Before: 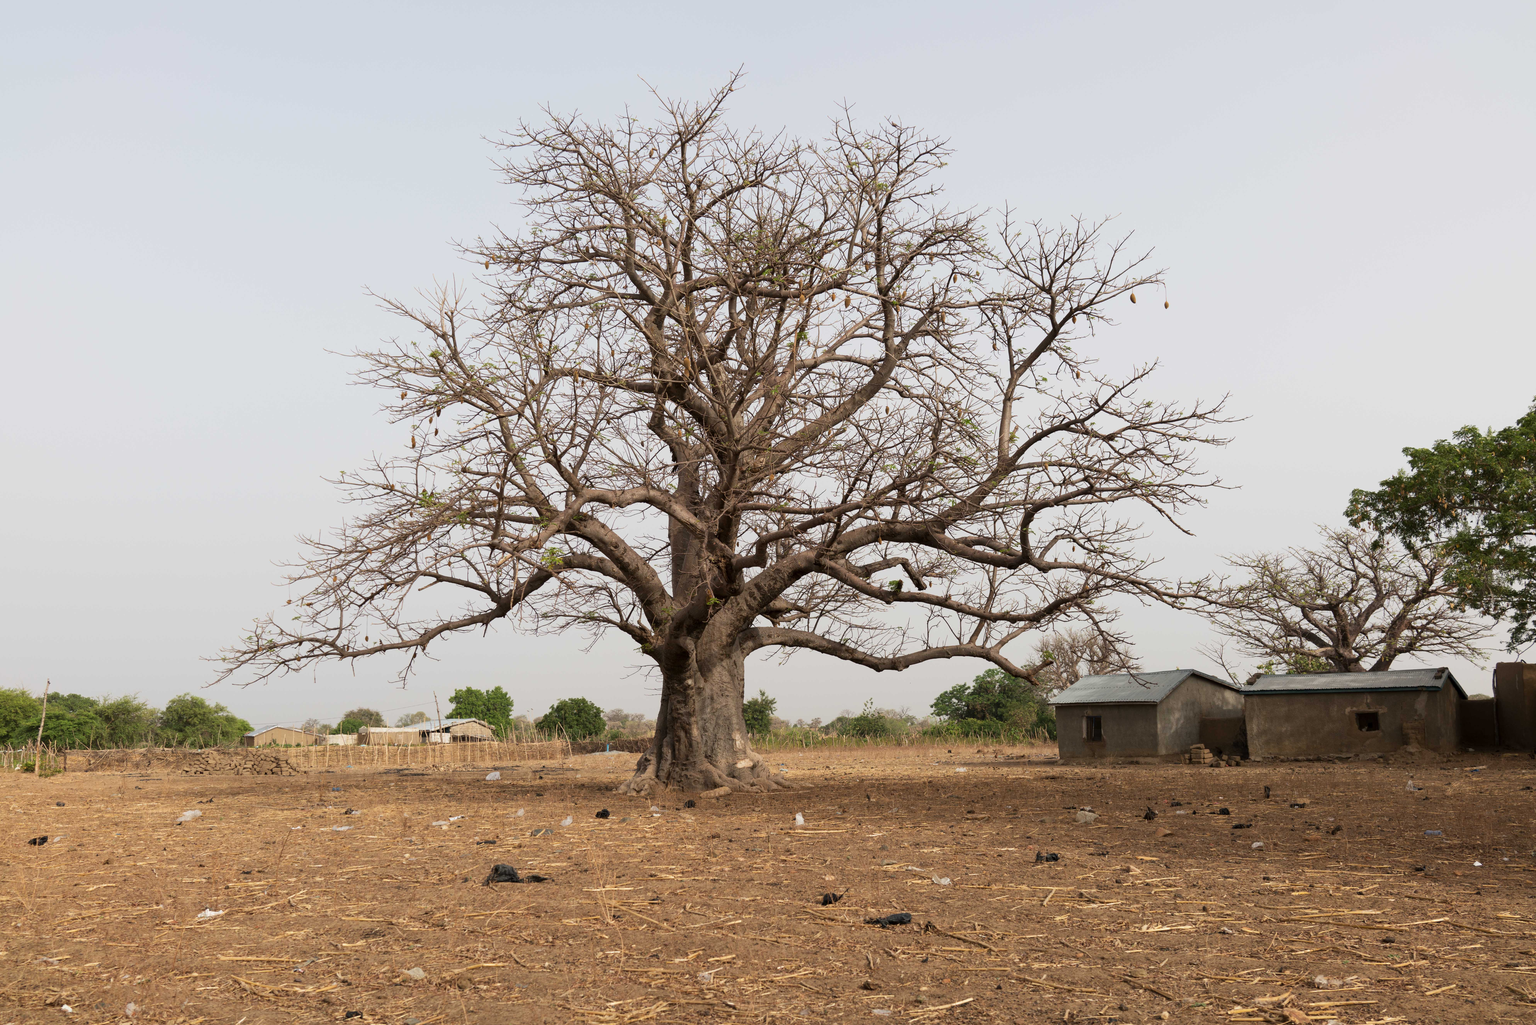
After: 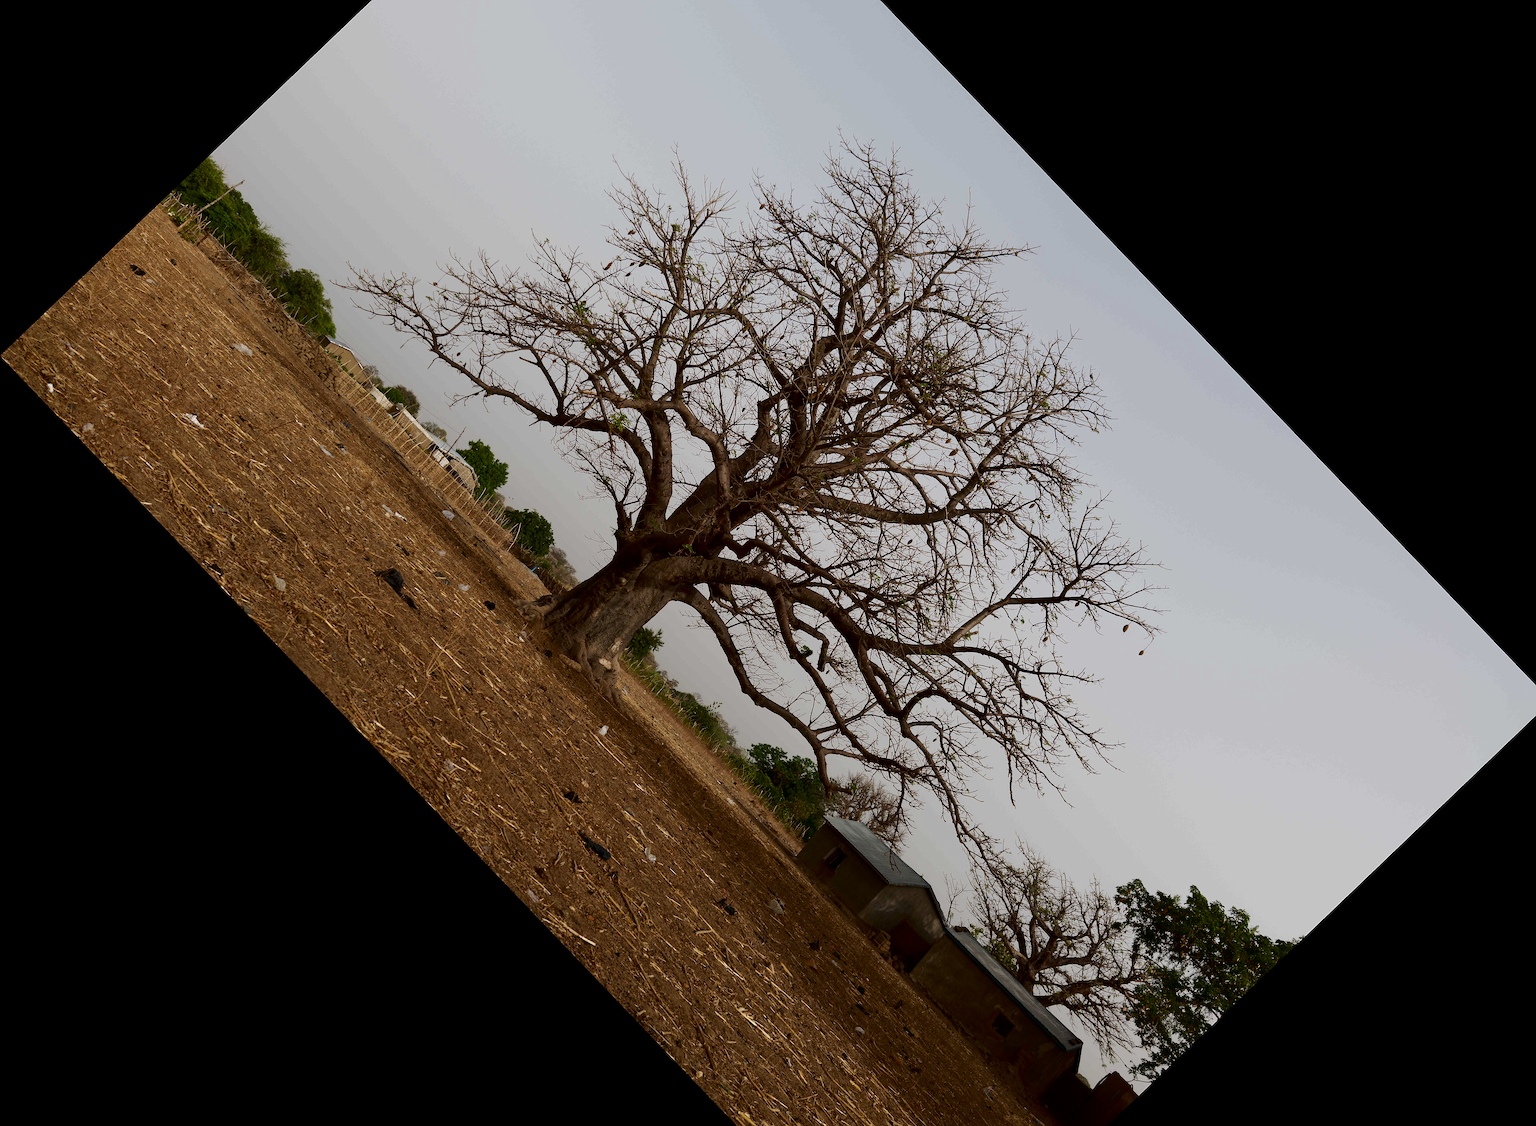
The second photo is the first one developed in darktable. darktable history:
crop and rotate: angle -46.26°, top 16.234%, right 0.912%, bottom 11.704%
contrast brightness saturation: brightness -0.52
sharpen: on, module defaults
